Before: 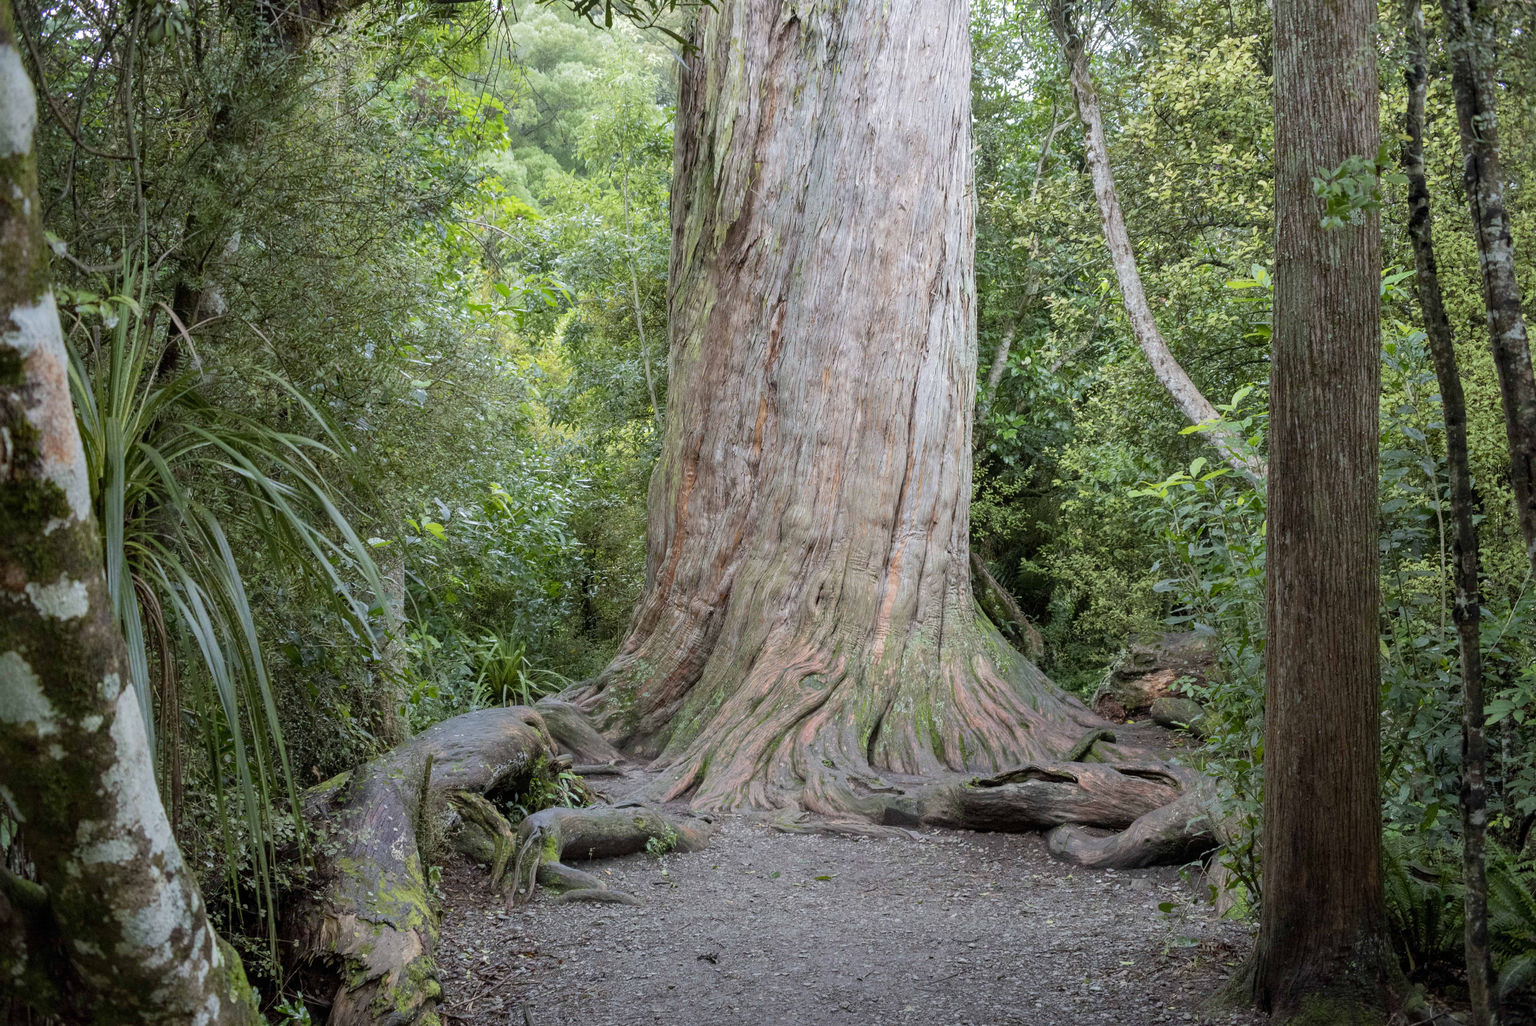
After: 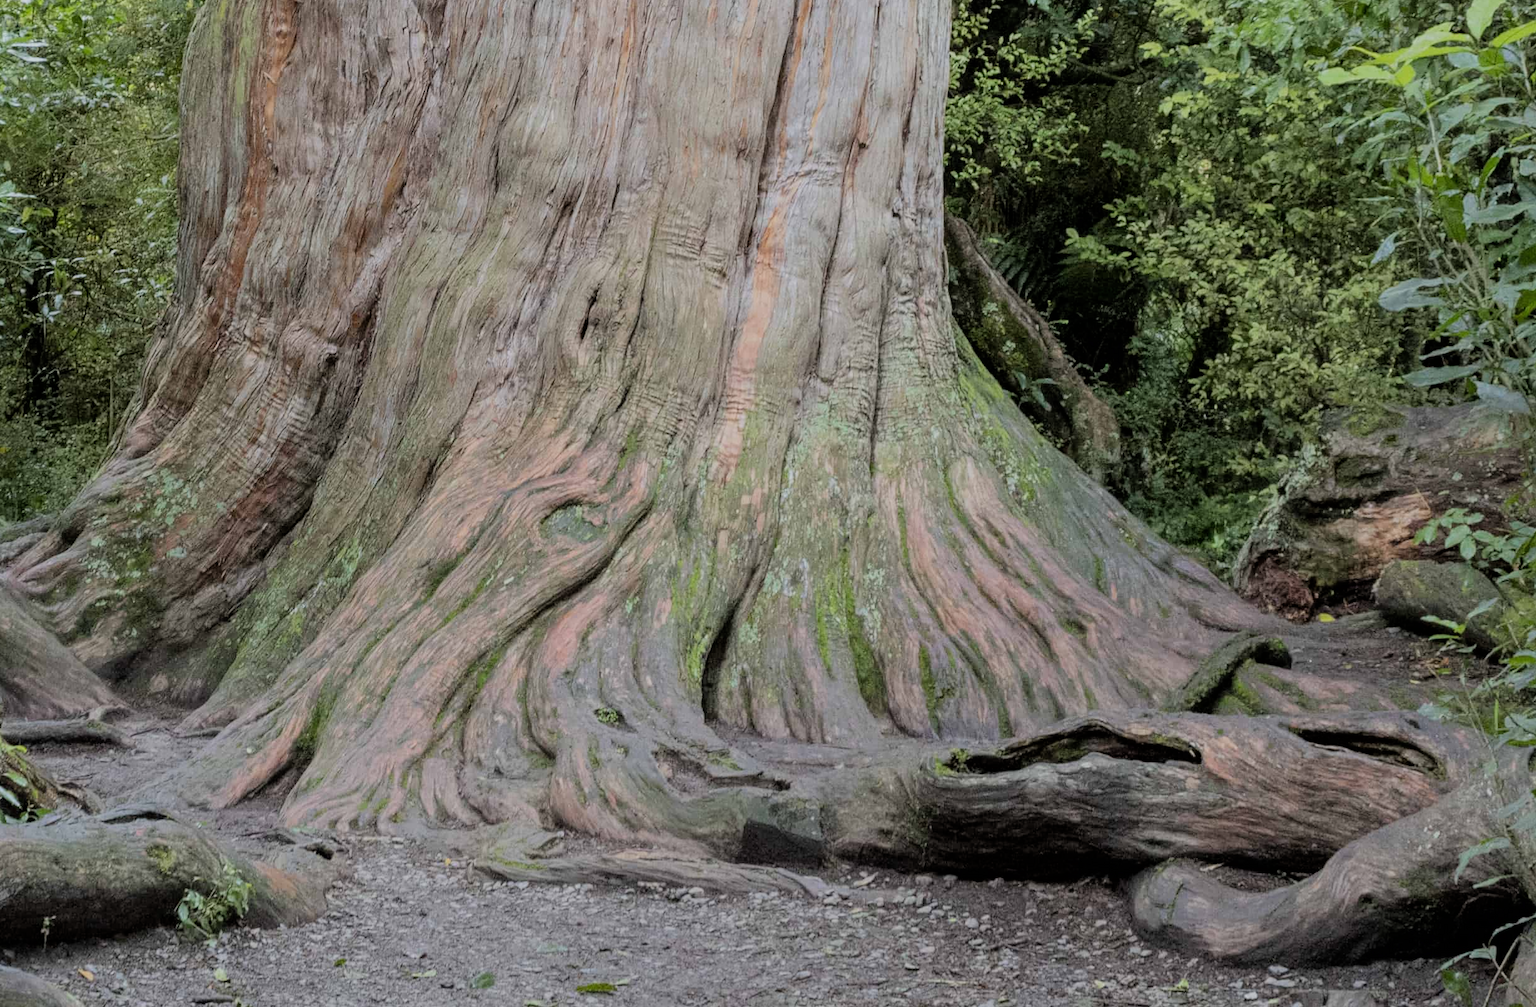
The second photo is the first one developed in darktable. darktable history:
crop: left 37.22%, top 45%, right 20.616%, bottom 13.573%
filmic rgb: black relative exposure -7.65 EV, white relative exposure 4.56 EV, hardness 3.61, color science v6 (2022)
